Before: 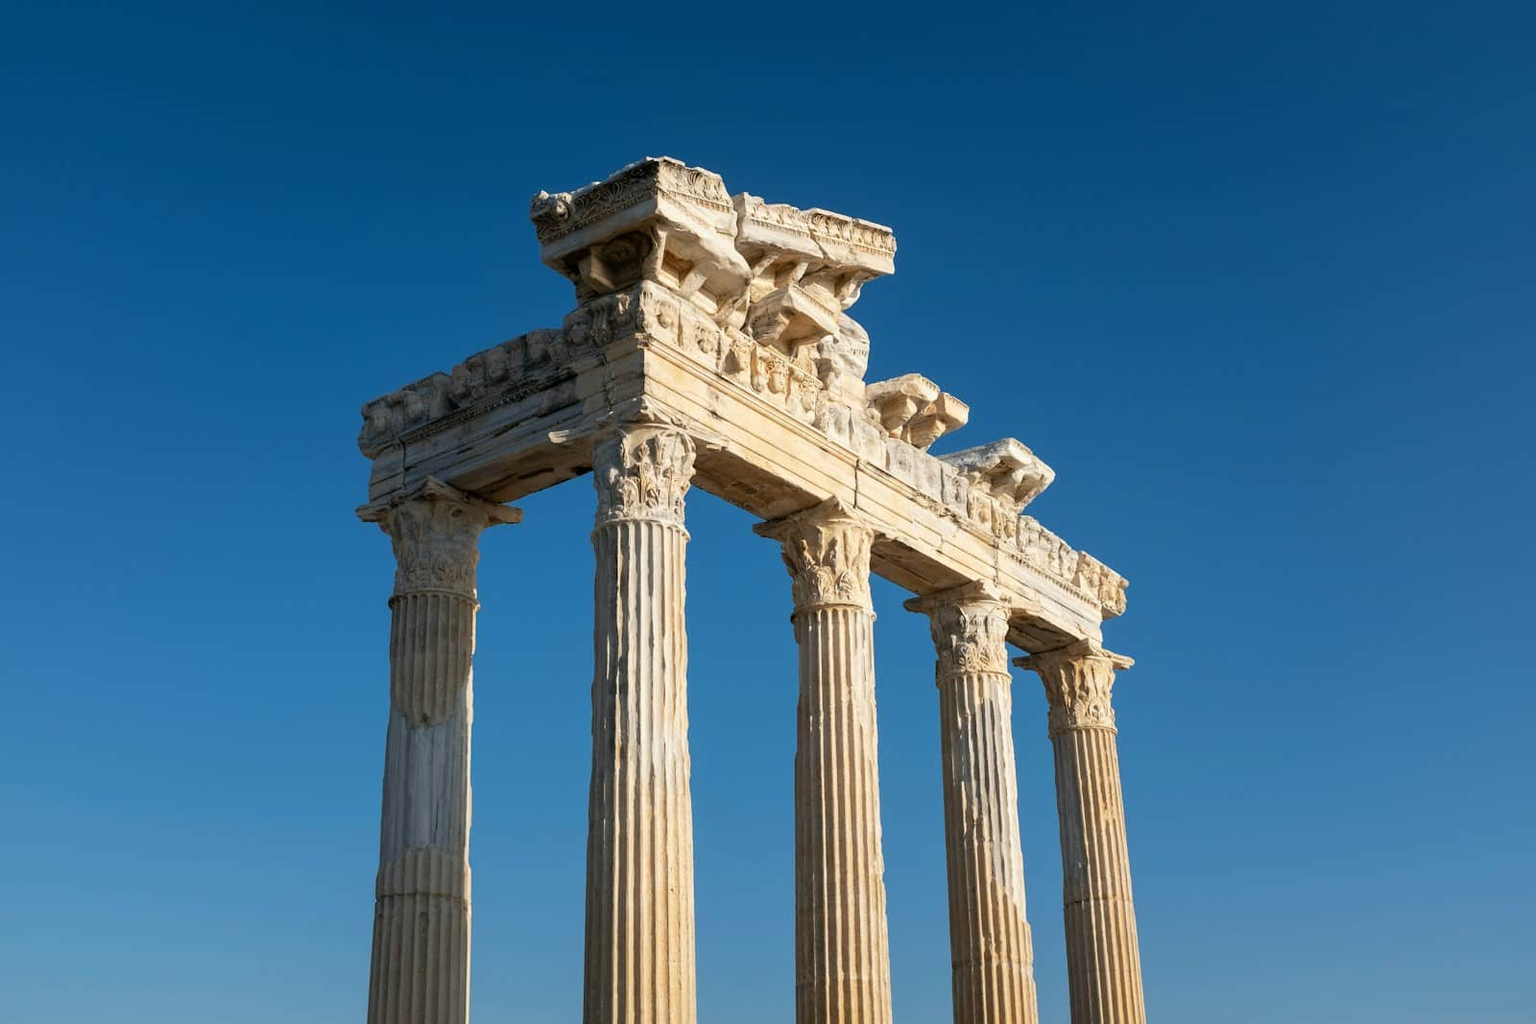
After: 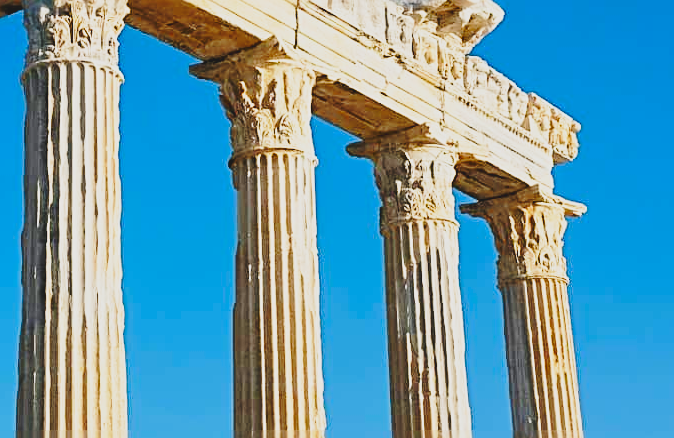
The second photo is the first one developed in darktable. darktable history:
base curve: curves: ch0 [(0, 0) (0.036, 0.037) (0.121, 0.228) (0.46, 0.76) (0.859, 0.983) (1, 1)], preserve colors none
crop: left 37.221%, top 45.169%, right 20.63%, bottom 13.777%
sharpen: radius 2.817, amount 0.715
contrast brightness saturation: contrast -0.19, saturation 0.19
